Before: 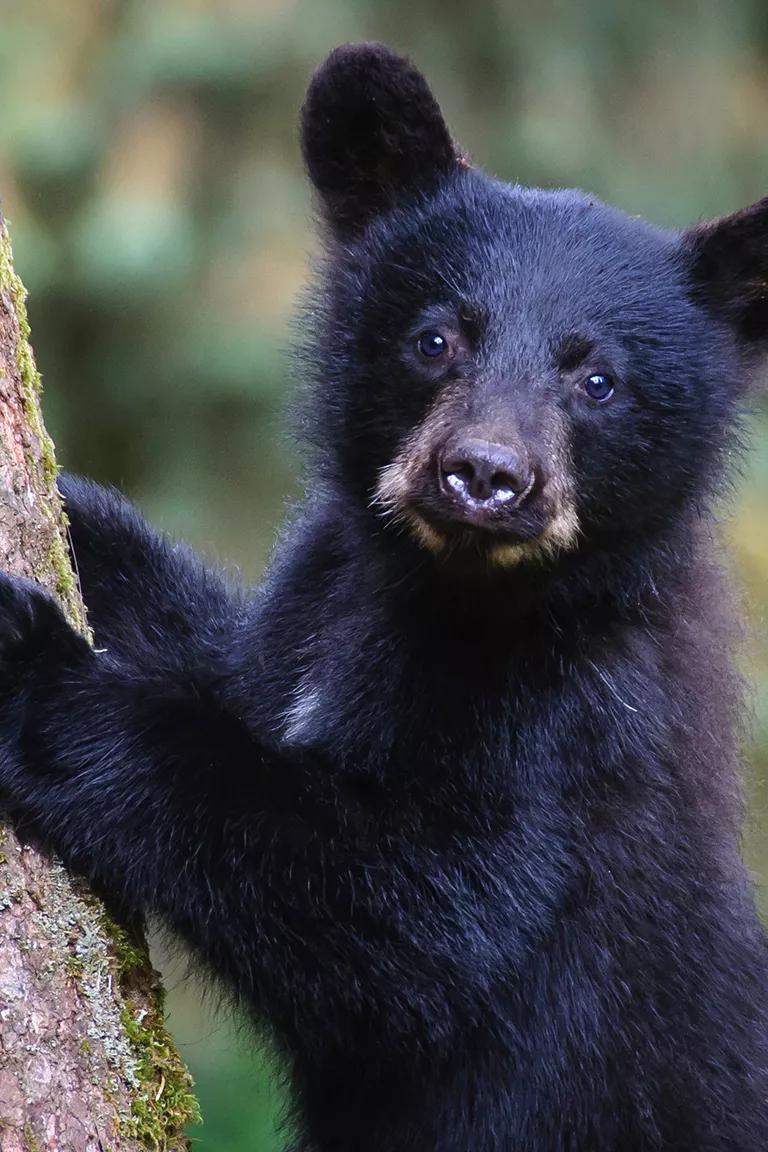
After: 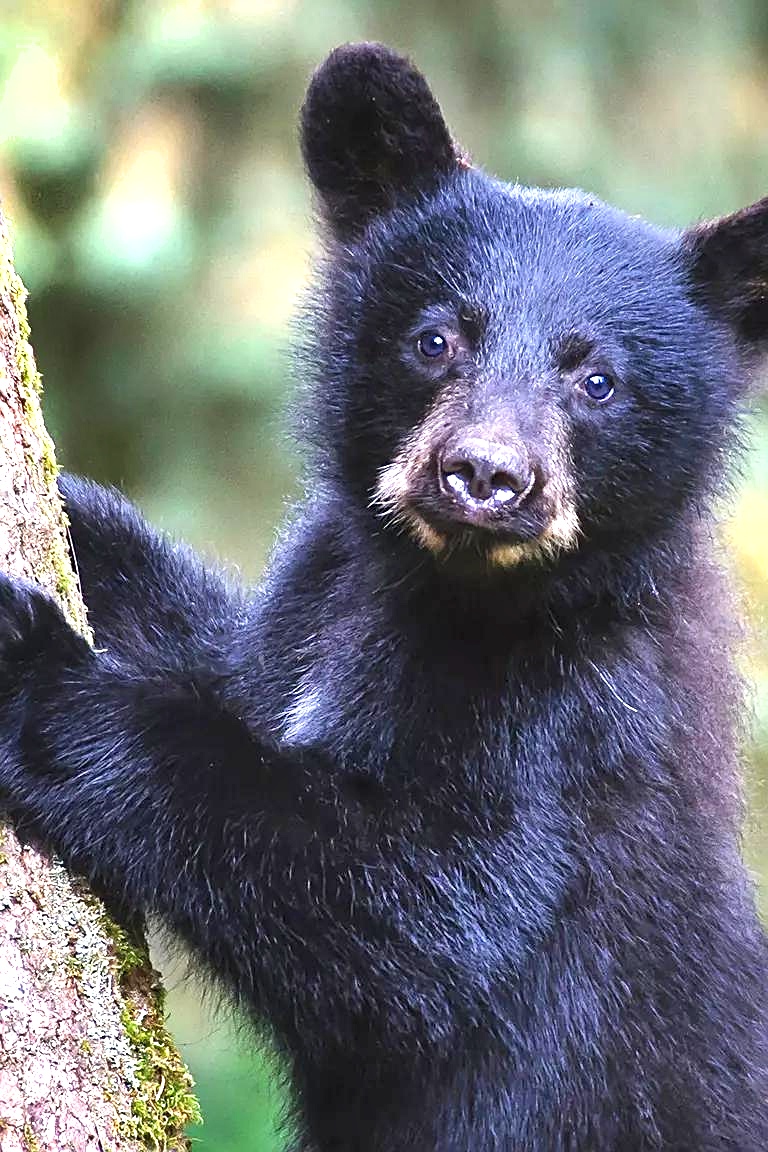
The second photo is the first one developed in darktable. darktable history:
sharpen: on, module defaults
exposure: black level correction 0, exposure 1.44 EV, compensate exposure bias true, compensate highlight preservation false
shadows and highlights: low approximation 0.01, soften with gaussian
